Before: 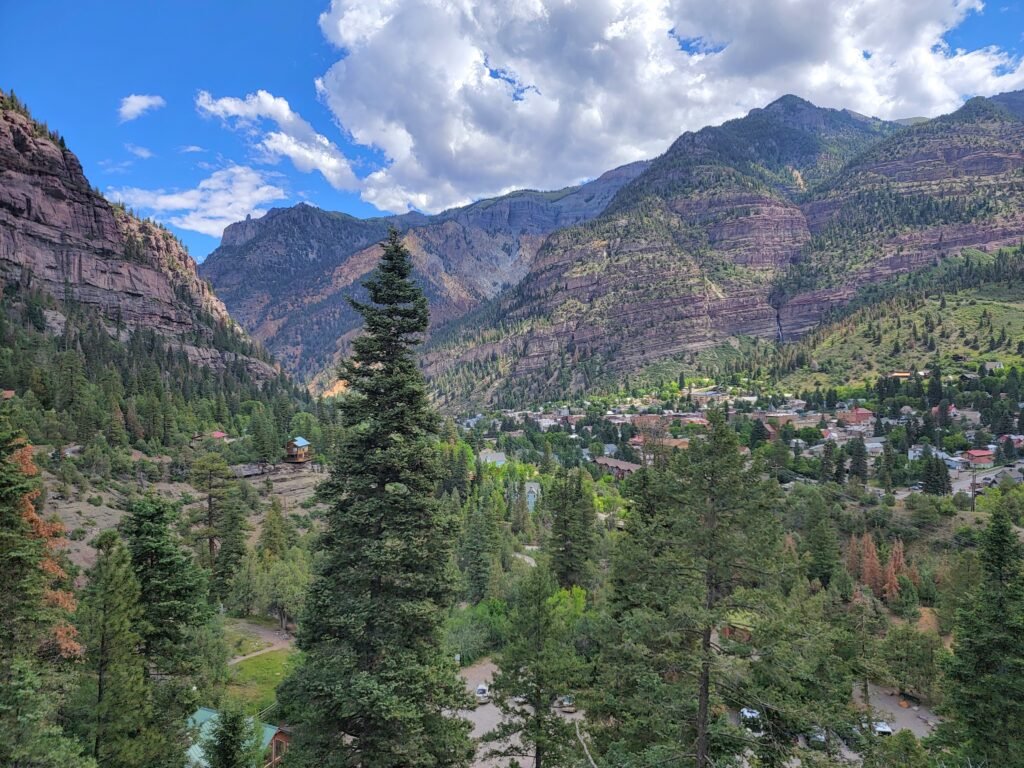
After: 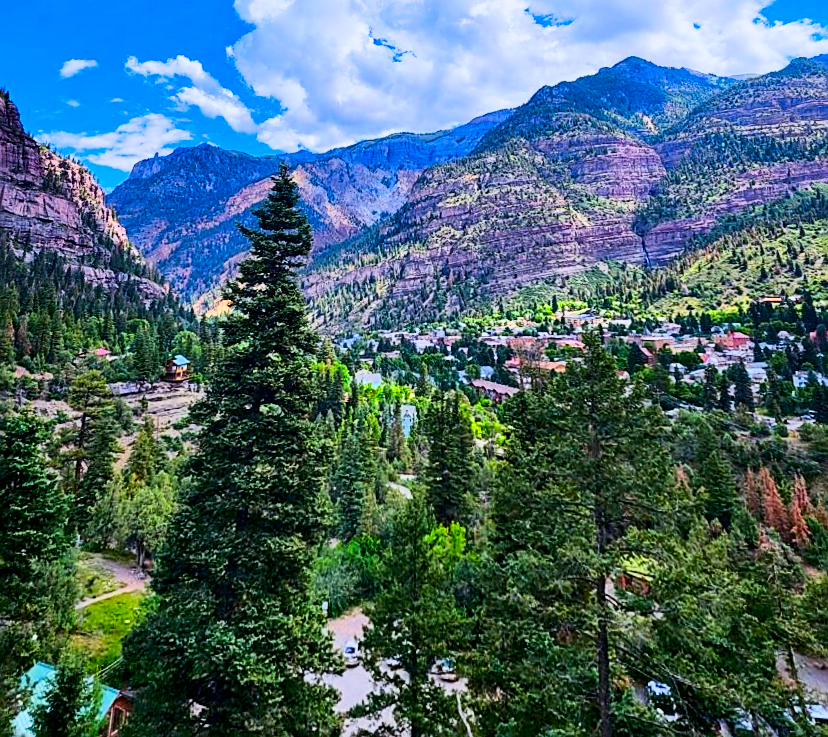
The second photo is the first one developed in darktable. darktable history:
tone curve: curves: ch0 [(0, 0) (0.417, 0.851) (1, 1)]
color balance rgb: perceptual saturation grading › global saturation 20%, global vibrance 20%
rotate and perspective: rotation 0.72°, lens shift (vertical) -0.352, lens shift (horizontal) -0.051, crop left 0.152, crop right 0.859, crop top 0.019, crop bottom 0.964
sharpen: on, module defaults
color calibration: illuminant as shot in camera, x 0.358, y 0.373, temperature 4628.91 K
crop and rotate: left 1.774%, right 0.633%, bottom 1.28%
filmic rgb: black relative exposure -7.65 EV, white relative exposure 4.56 EV, hardness 3.61
contrast brightness saturation: brightness -0.52
